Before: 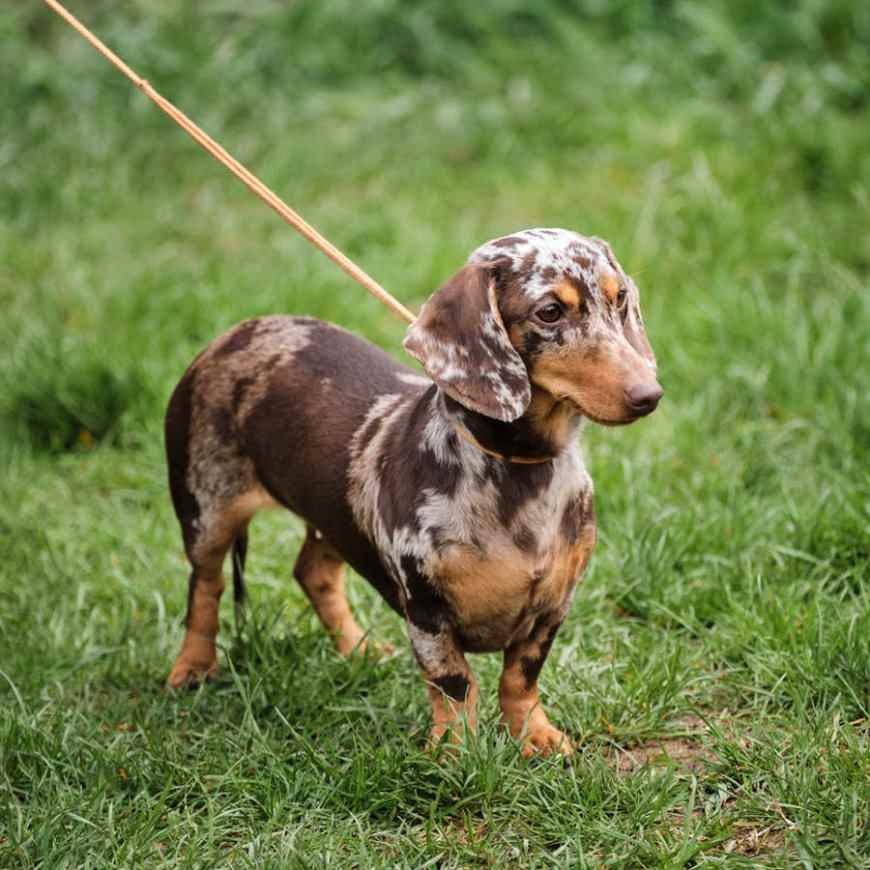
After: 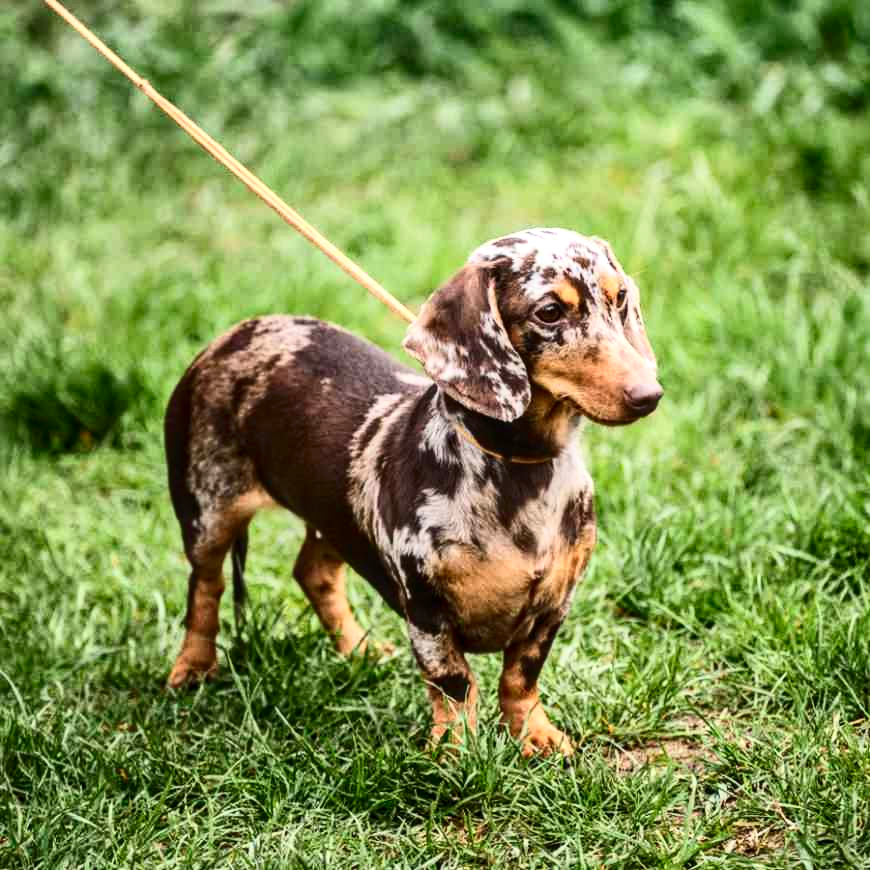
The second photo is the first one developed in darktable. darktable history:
contrast brightness saturation: contrast 0.4, brightness 0.1, saturation 0.21
local contrast: on, module defaults
